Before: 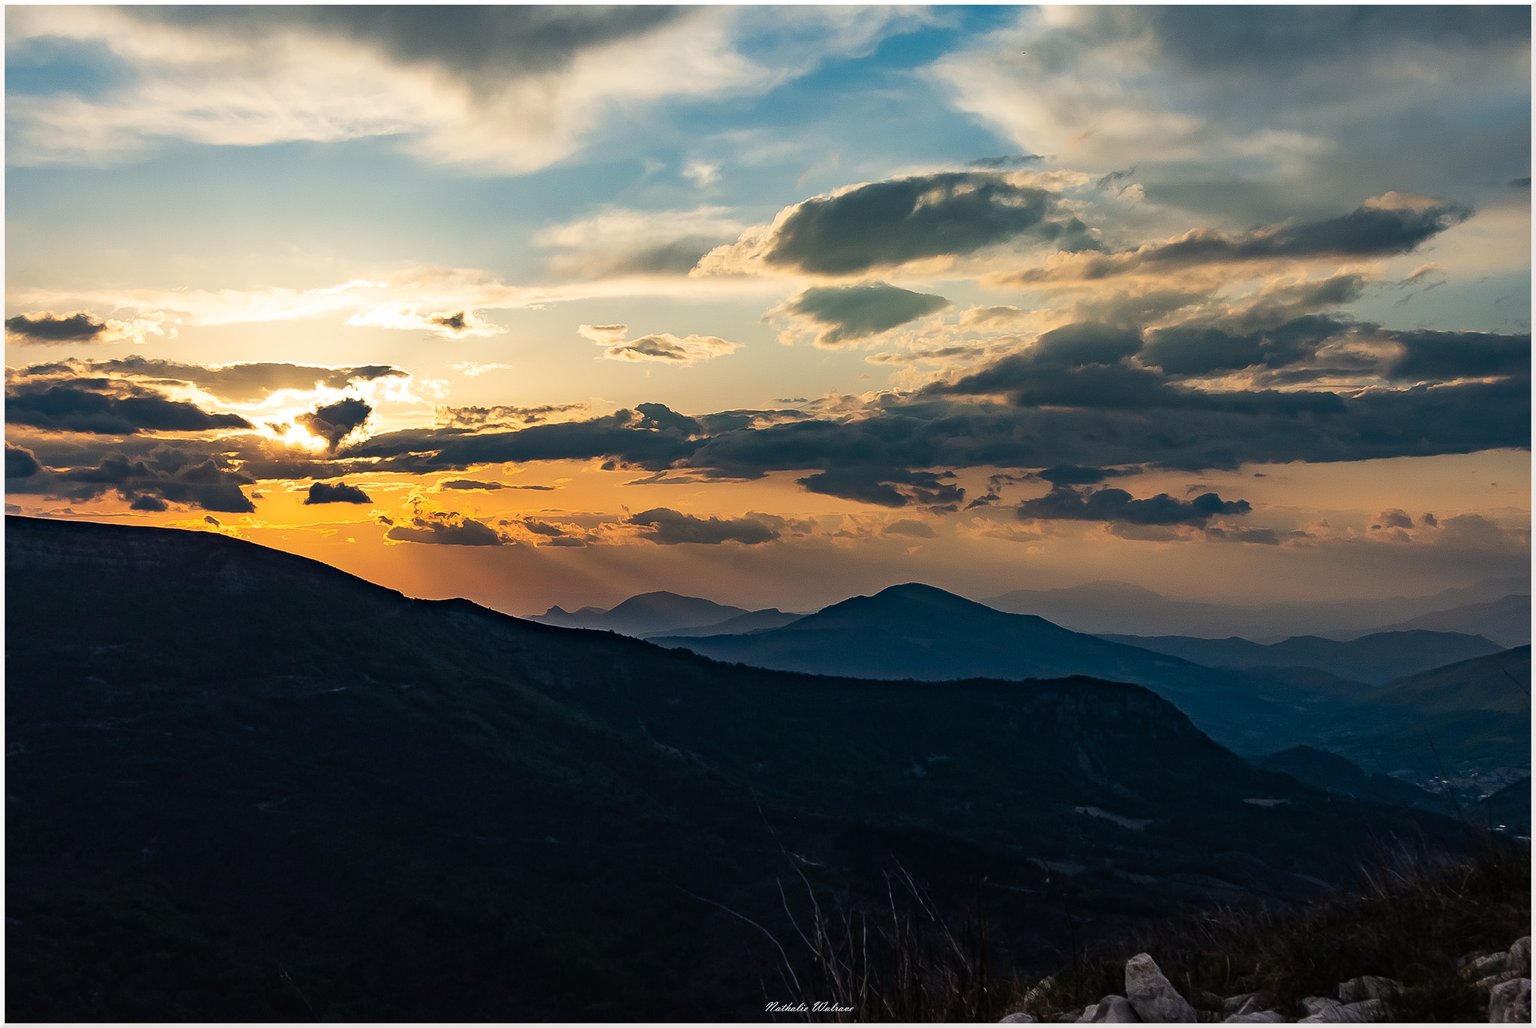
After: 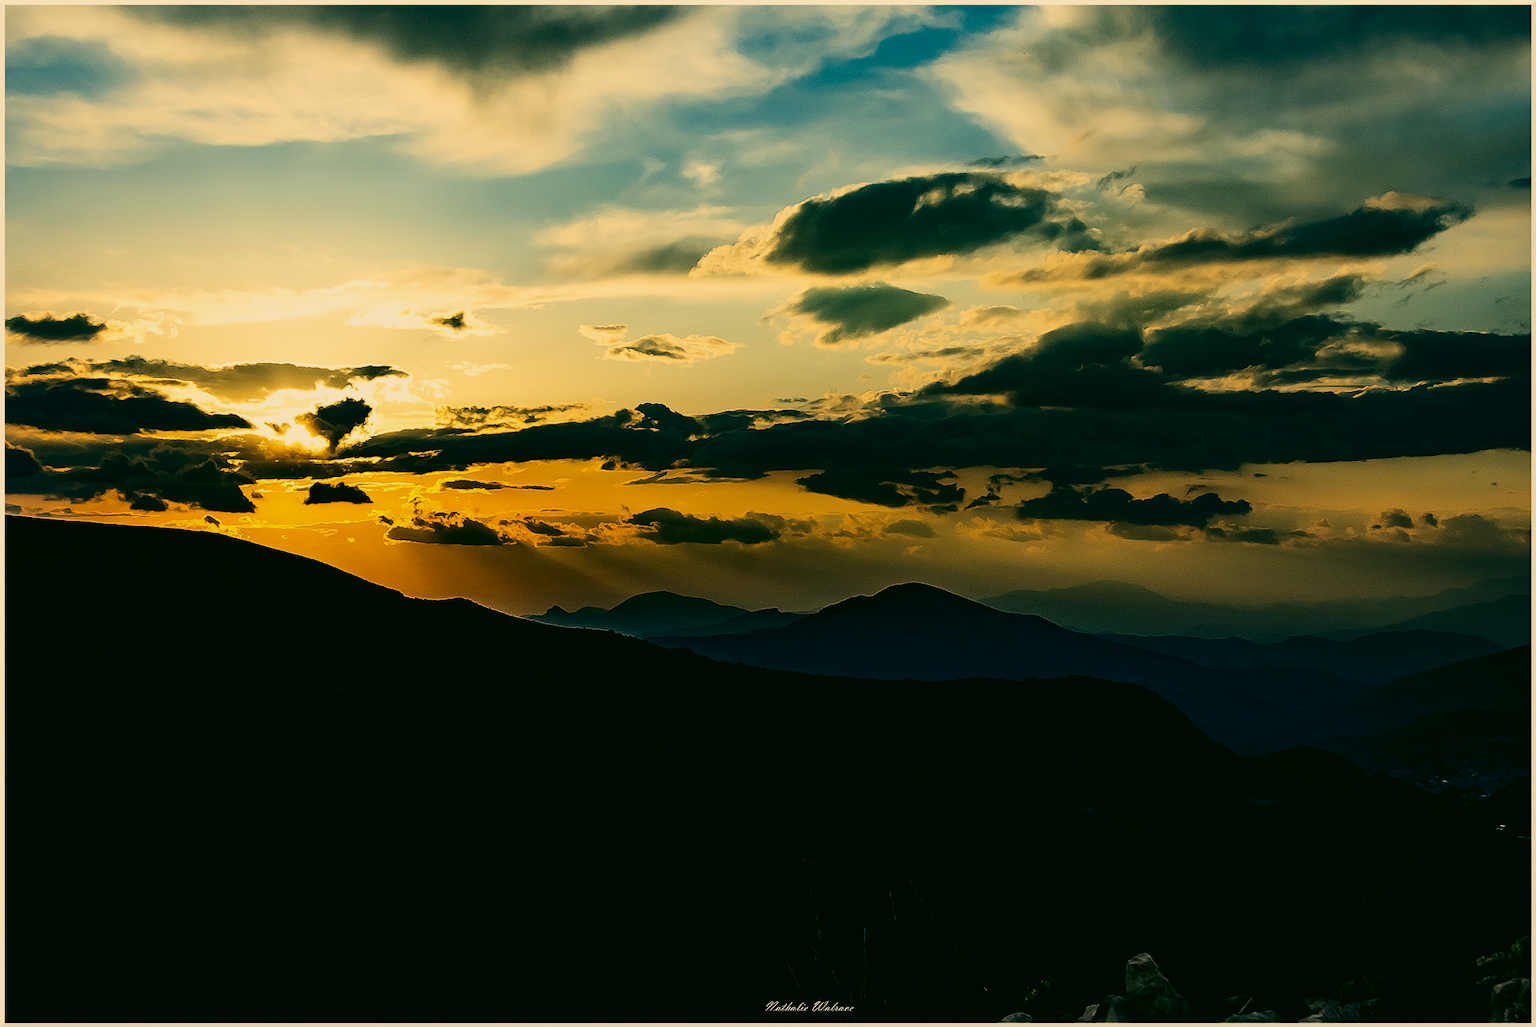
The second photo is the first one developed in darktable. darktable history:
contrast brightness saturation: contrast 0.244, brightness -0.242, saturation 0.146
color correction: highlights a* 5.27, highlights b* 24.63, shadows a* -16.23, shadows b* 3.78
filmic rgb: black relative exposure -5.13 EV, white relative exposure 3.99 EV, hardness 2.88, contrast 1.099, highlights saturation mix -19.22%, color science v6 (2022)
